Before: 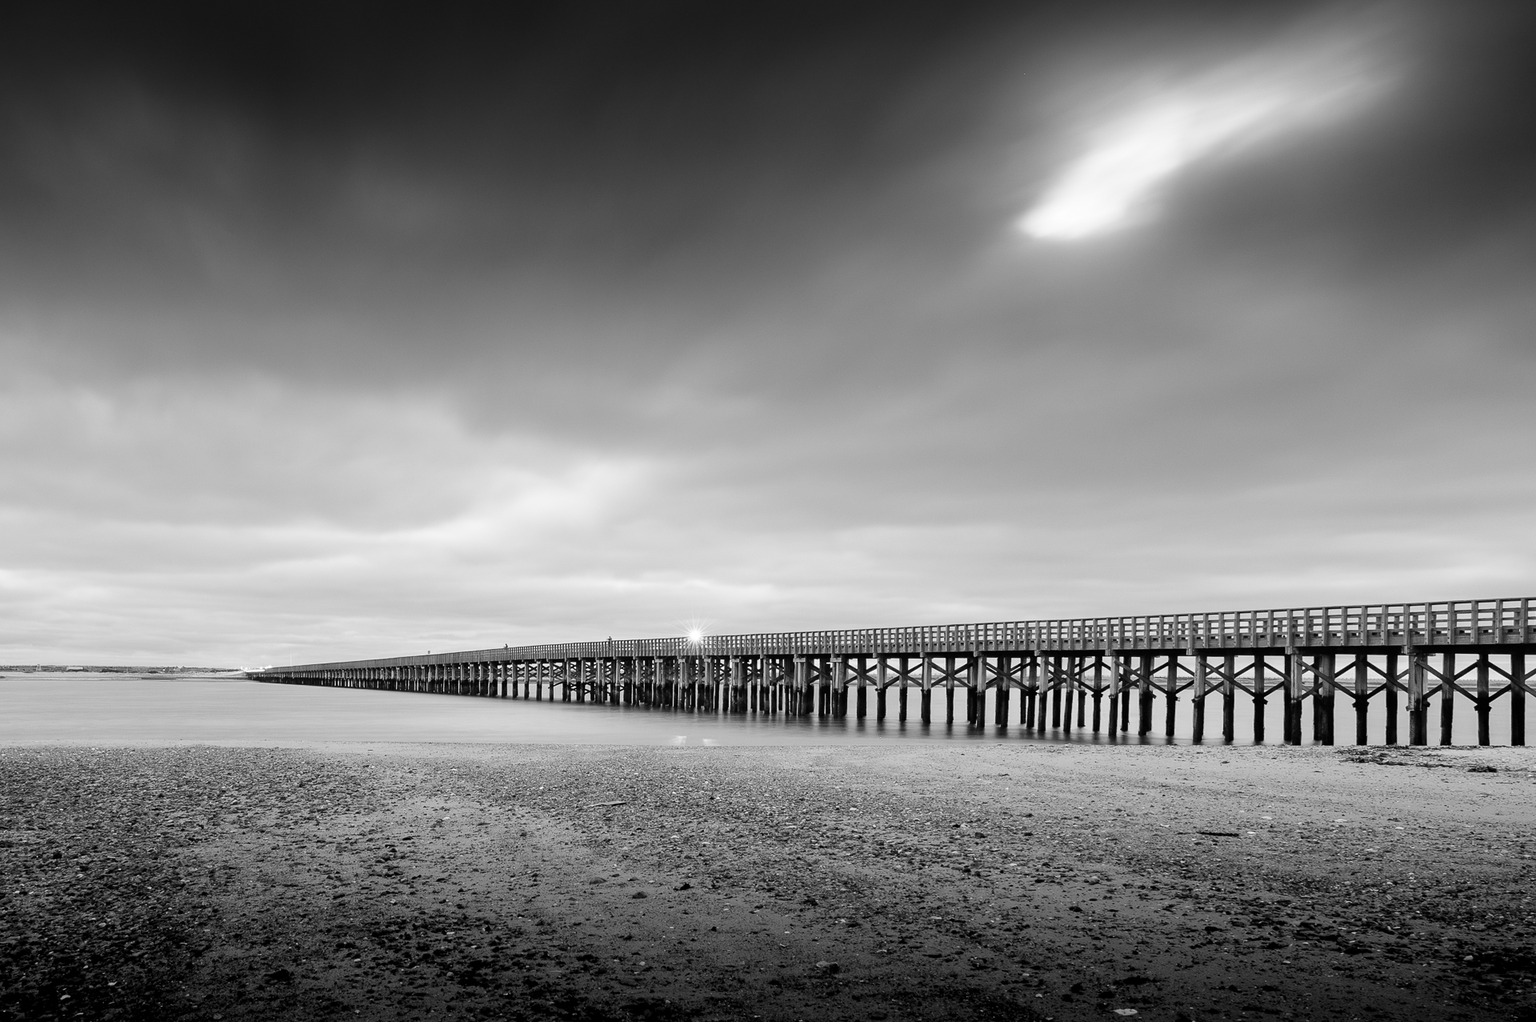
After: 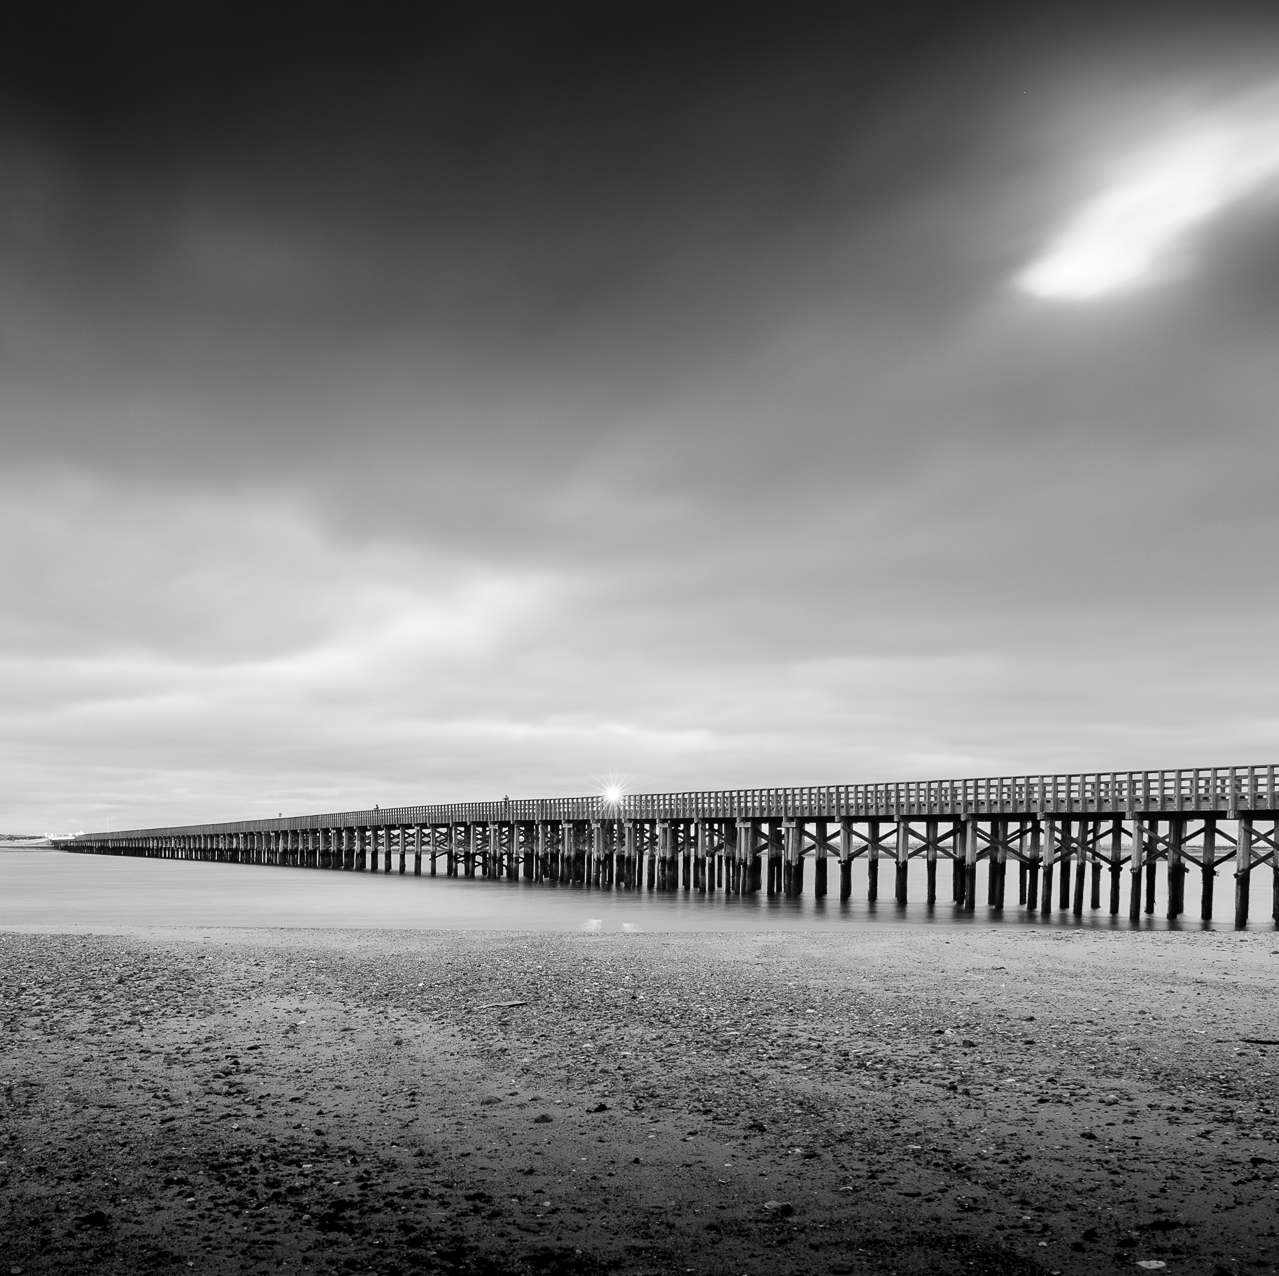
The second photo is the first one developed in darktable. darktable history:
contrast brightness saturation: saturation -1
crop and rotate: left 13.342%, right 19.991%
